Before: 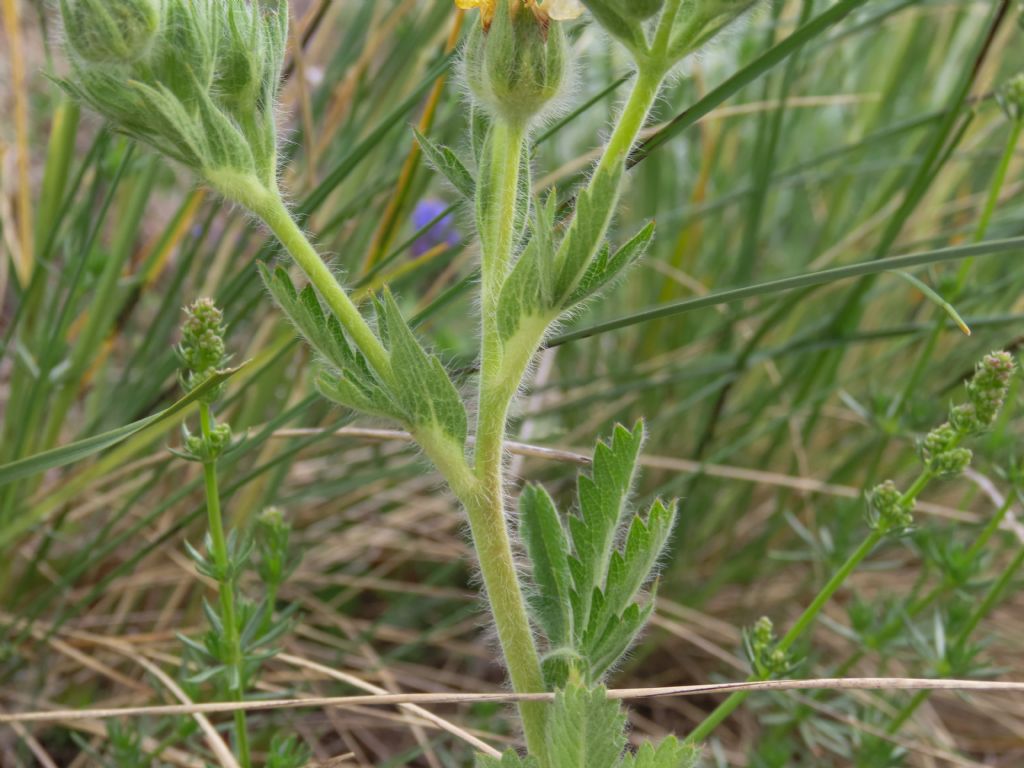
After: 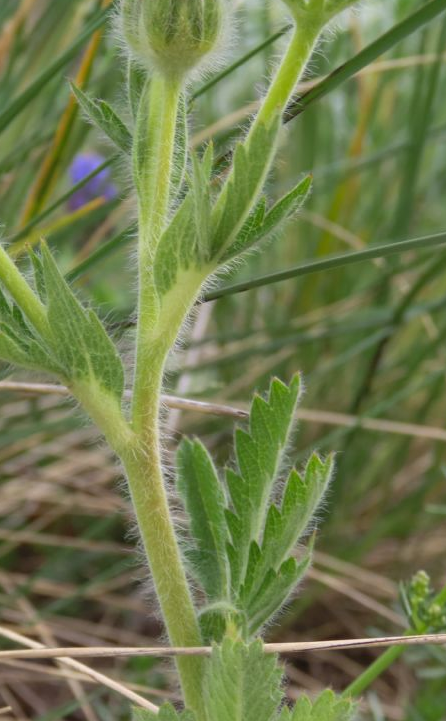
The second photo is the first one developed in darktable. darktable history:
crop: left 33.562%, top 5.992%, right 22.787%
